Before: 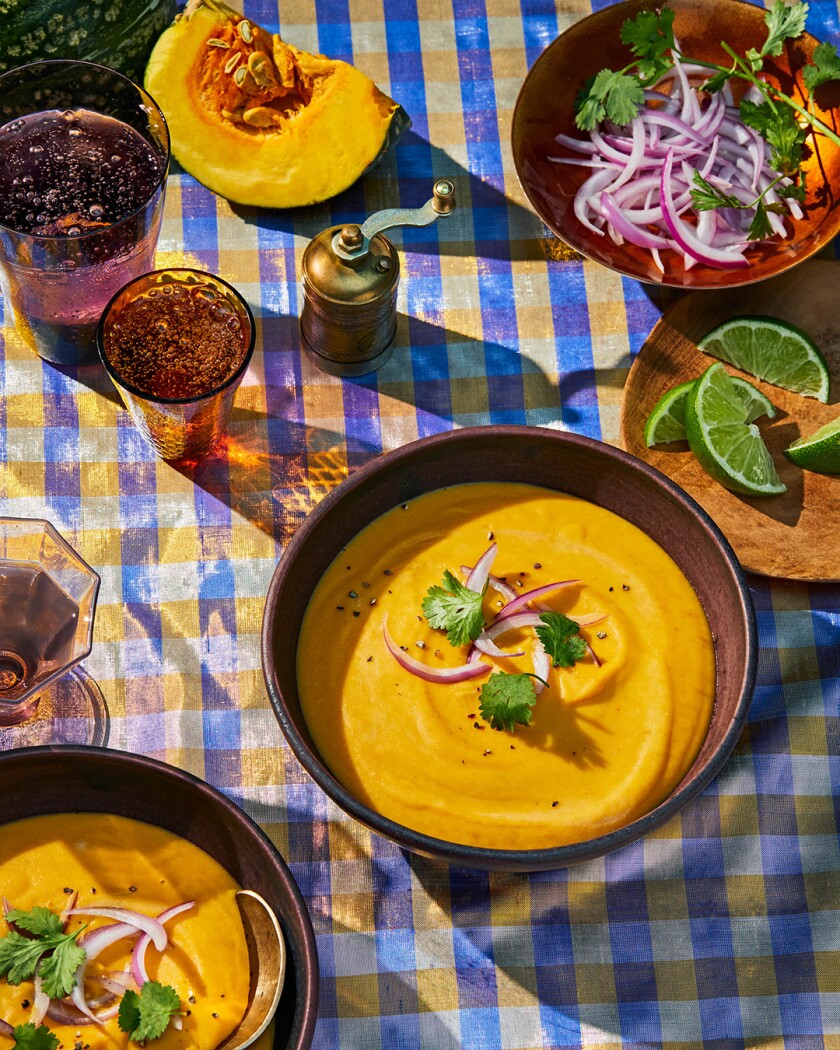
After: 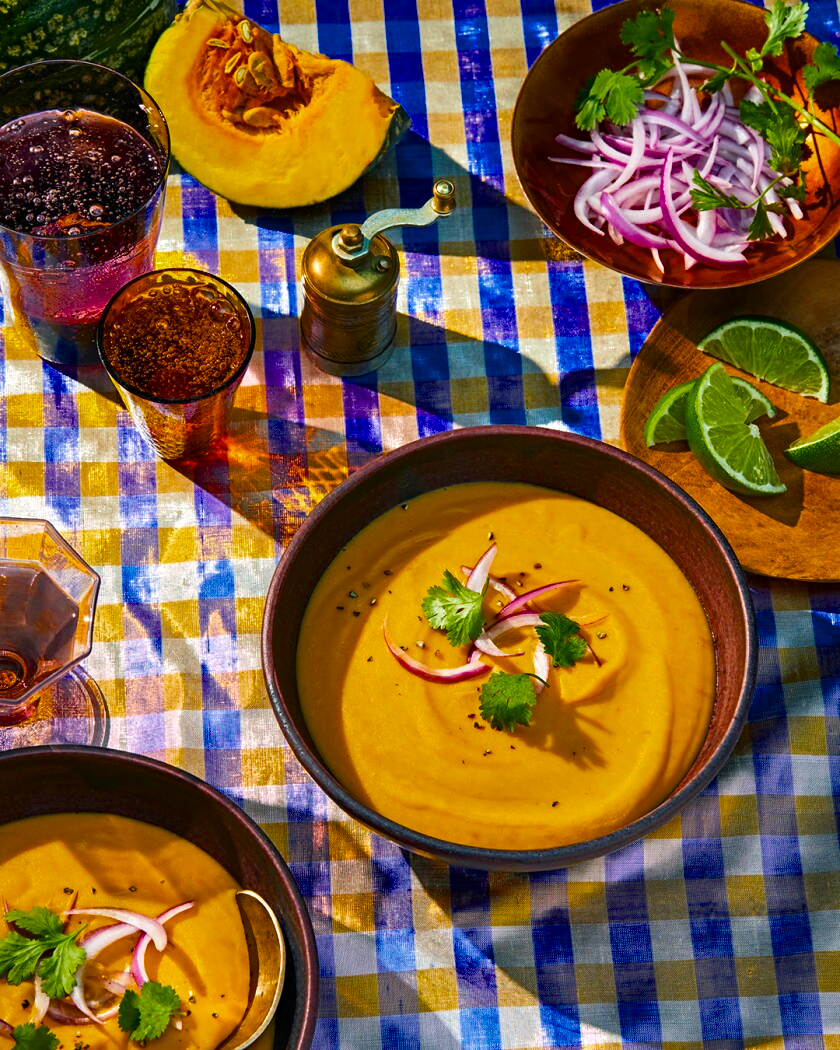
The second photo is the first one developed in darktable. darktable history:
color balance rgb: perceptual saturation grading › global saturation 29.64%, perceptual brilliance grading › global brilliance 11.613%, global vibrance 10.573%, saturation formula JzAzBz (2021)
